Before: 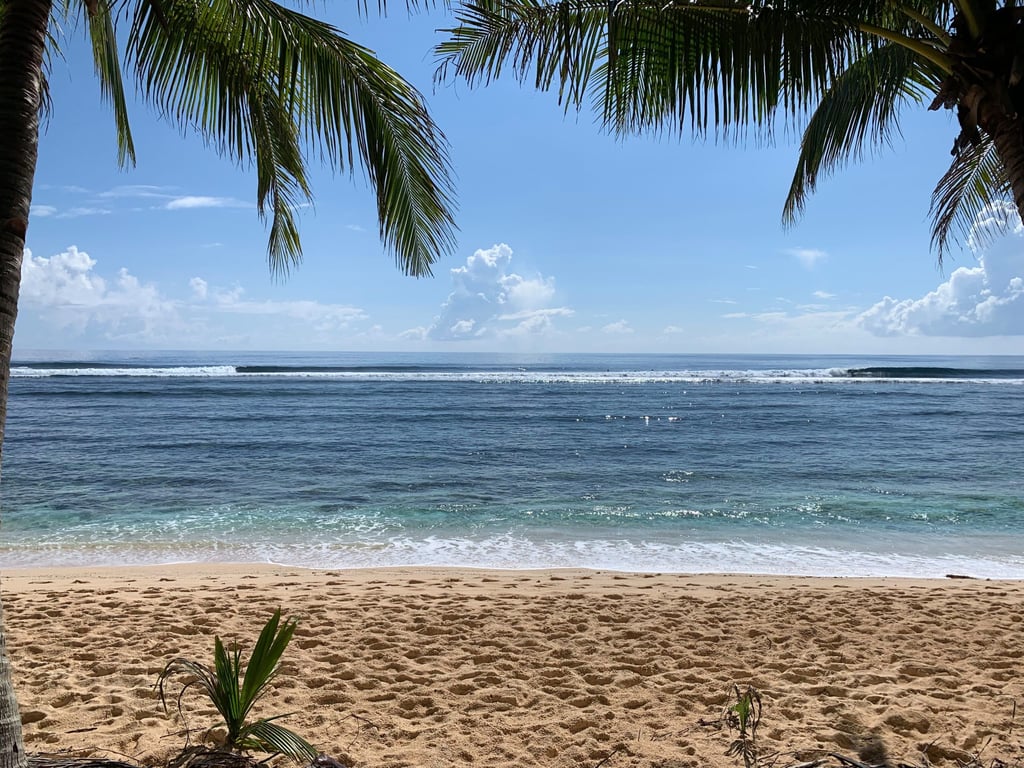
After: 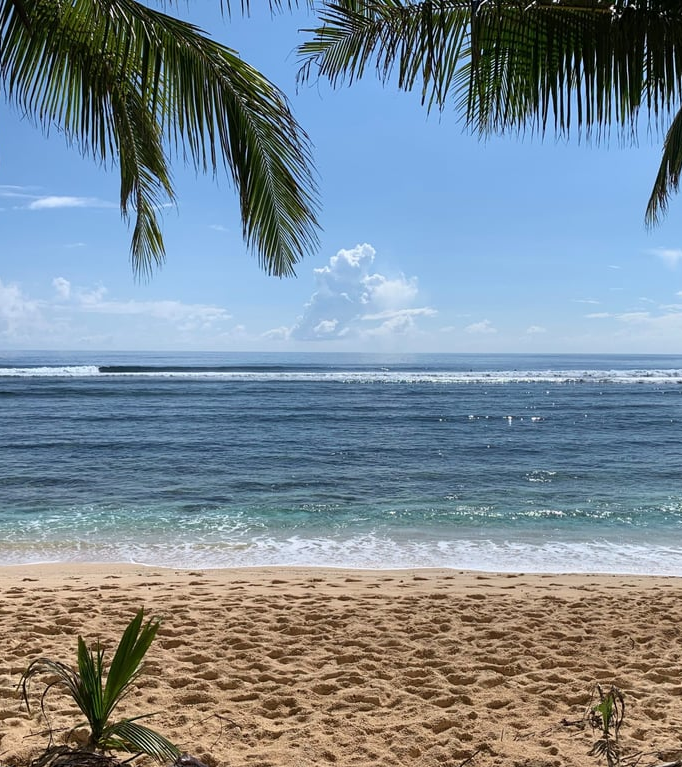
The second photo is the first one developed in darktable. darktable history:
crop and rotate: left 13.394%, right 19.912%
